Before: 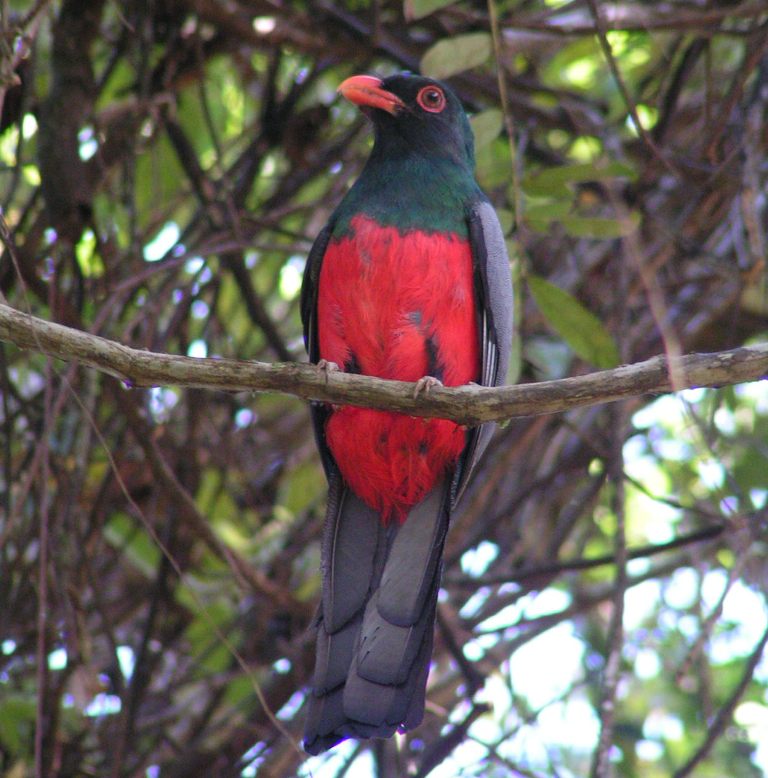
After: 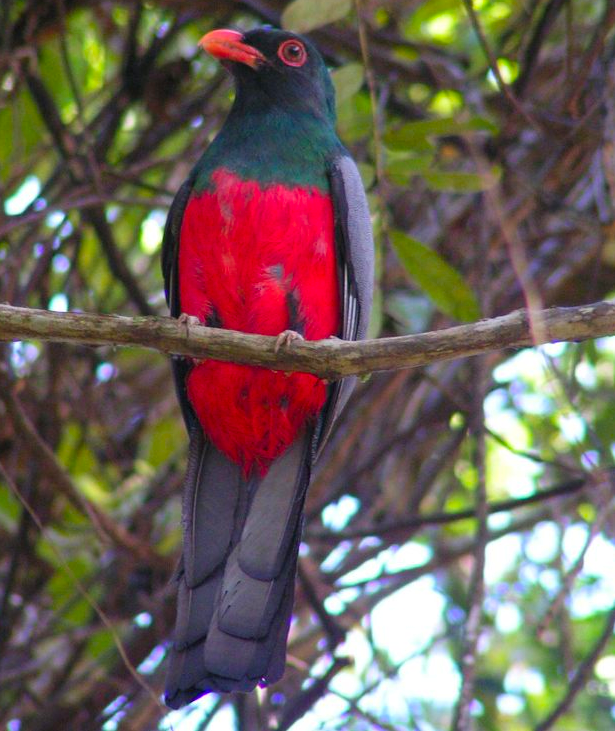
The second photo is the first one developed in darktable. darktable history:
crop and rotate: left 18.11%, top 5.932%, right 1.754%
color correction: highlights b* -0.017
color balance rgb: perceptual saturation grading › global saturation 30.474%, global vibrance 9.562%
